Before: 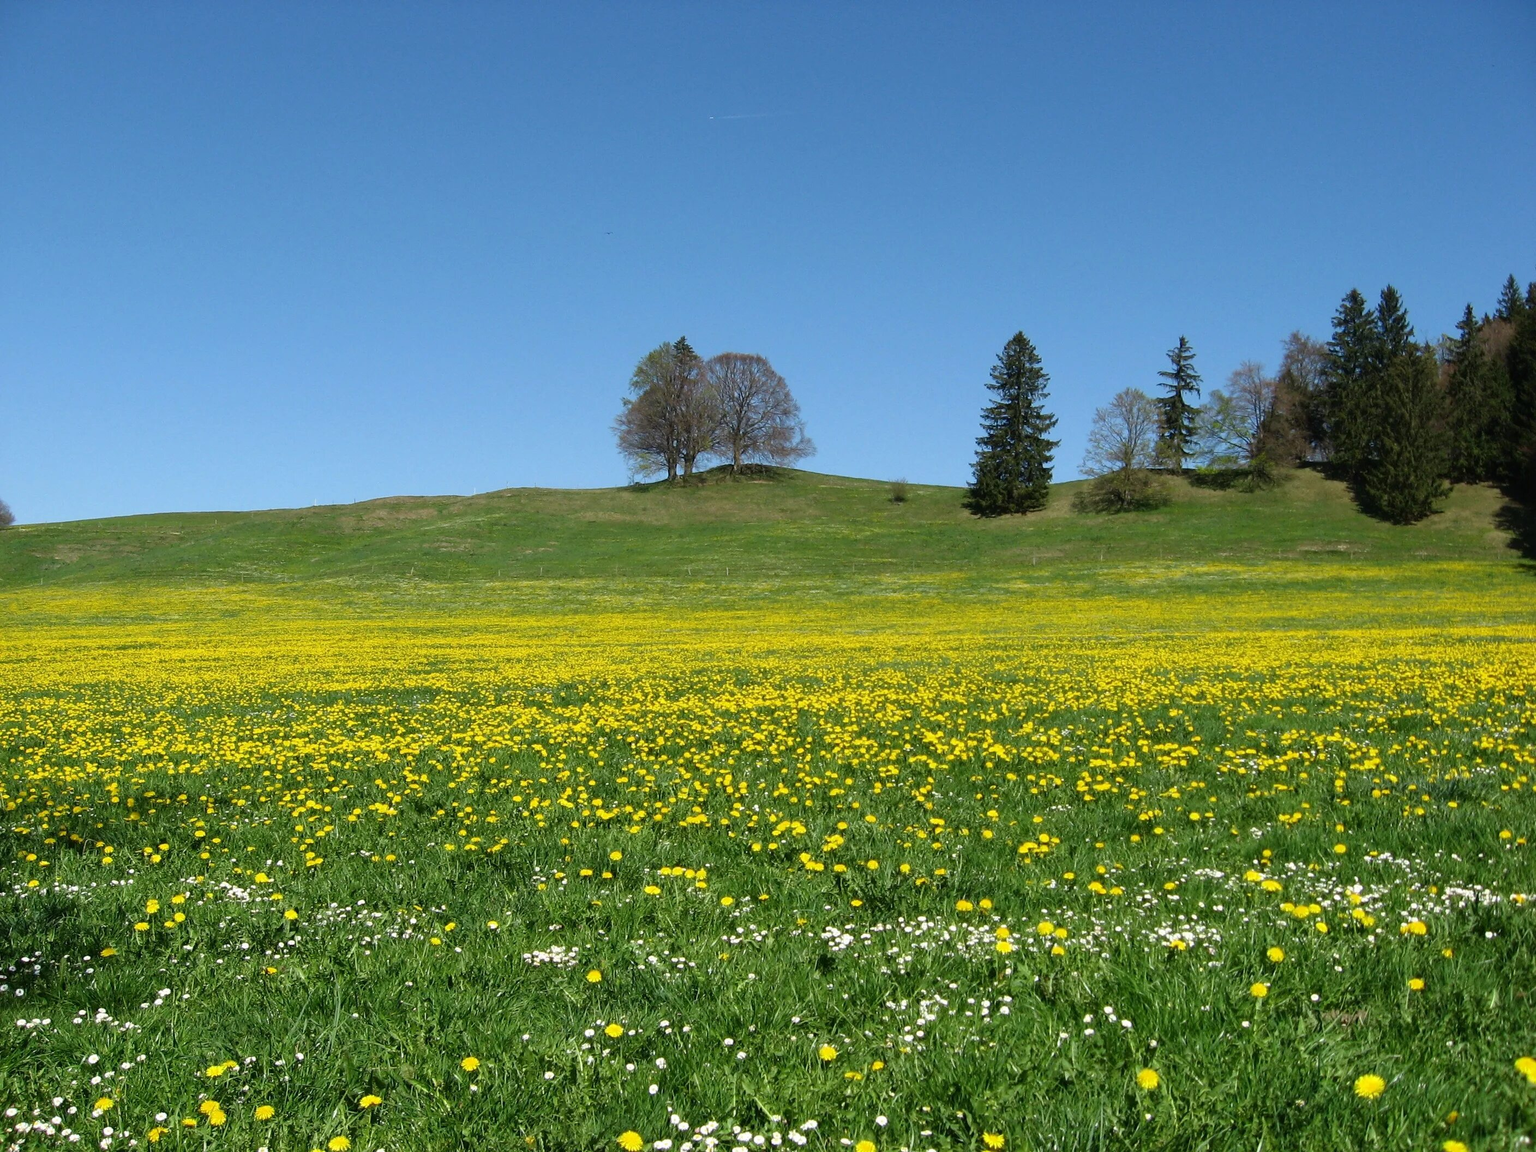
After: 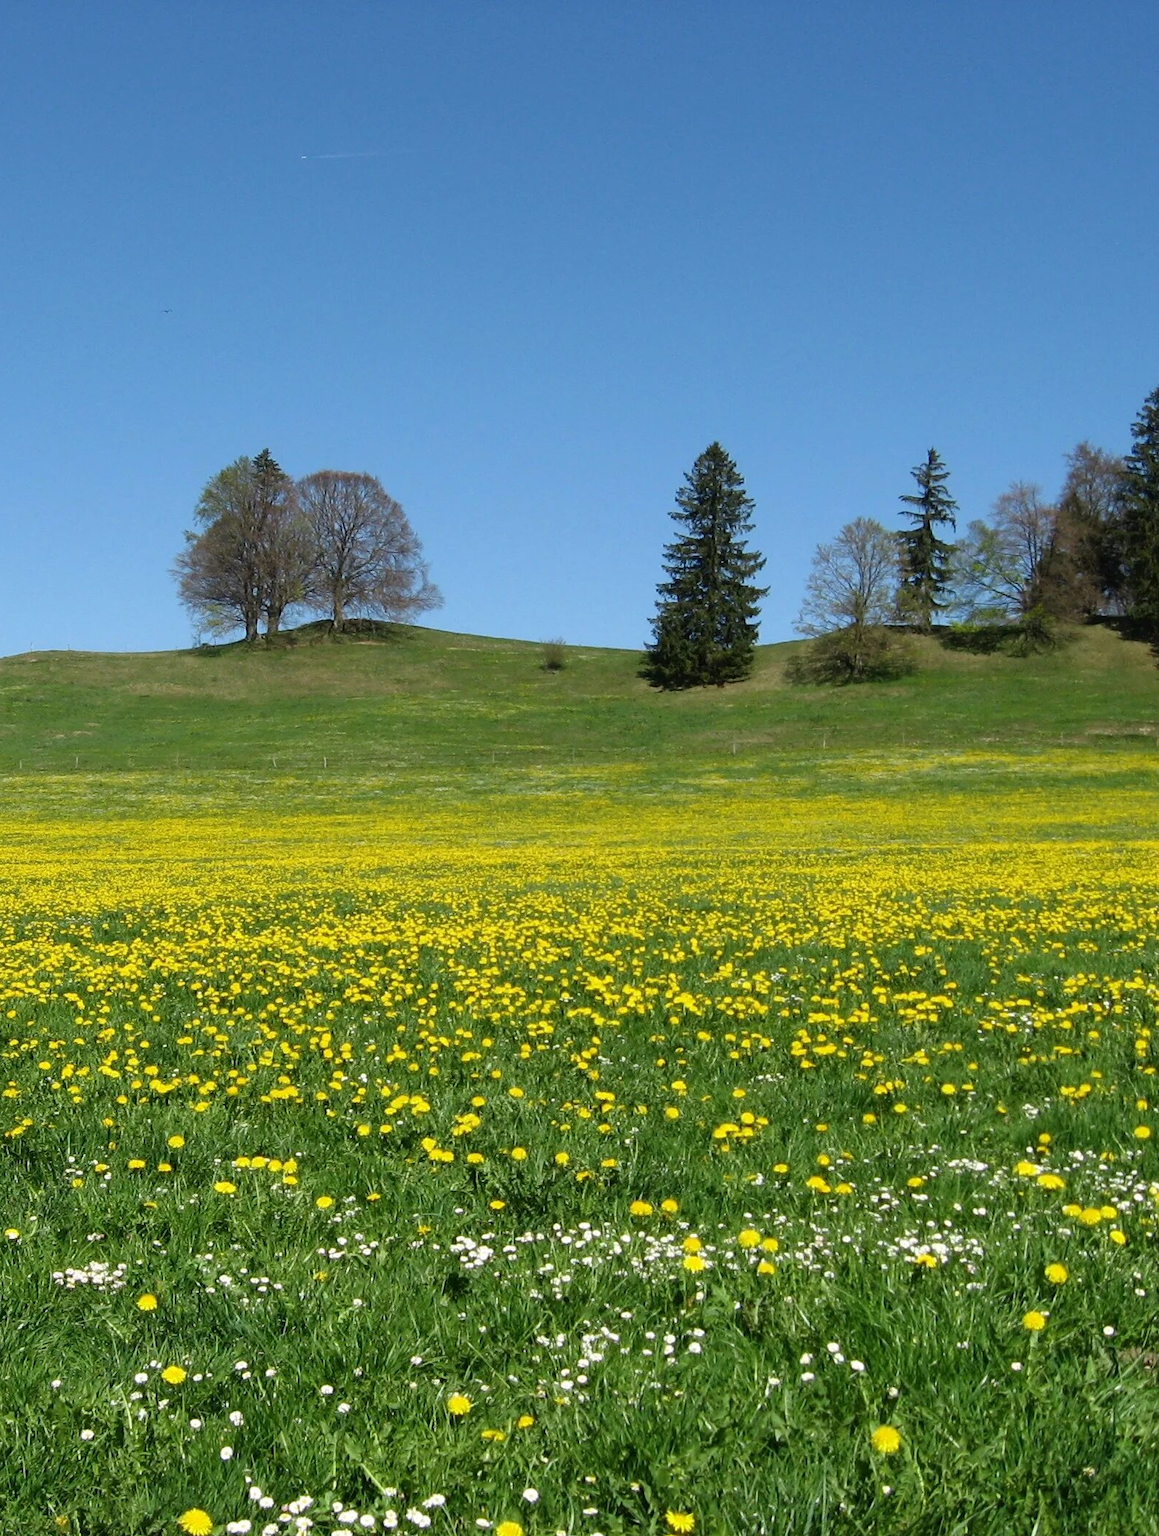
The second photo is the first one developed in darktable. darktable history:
crop: left 31.508%, top 0.013%, right 11.9%
